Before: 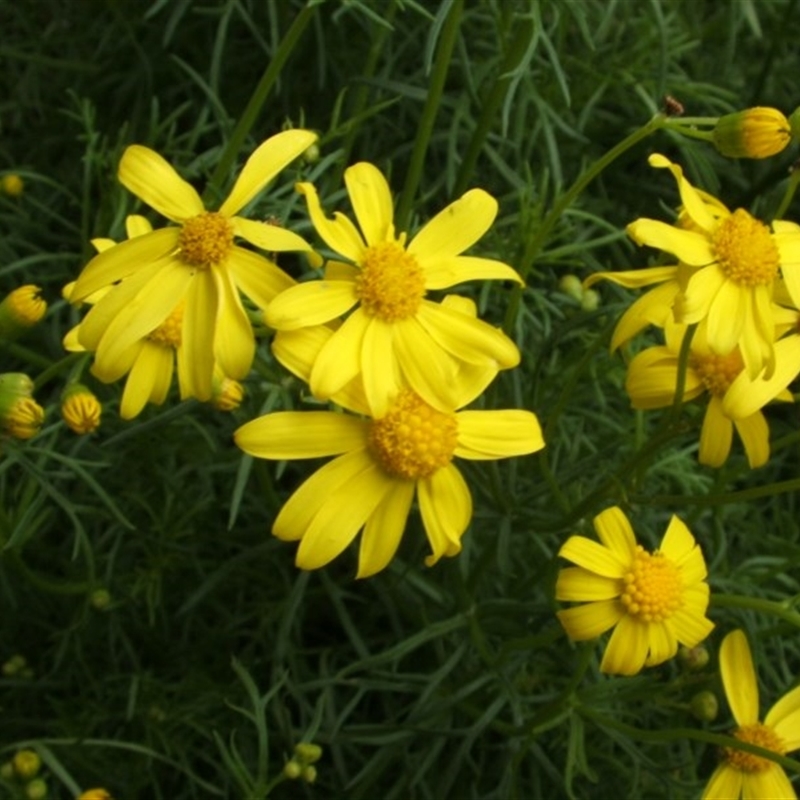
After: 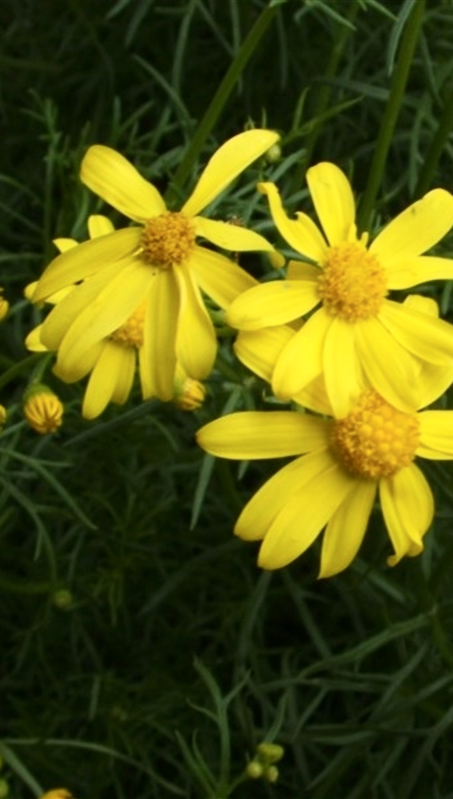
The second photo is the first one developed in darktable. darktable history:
crop: left 4.773%, right 38.589%
contrast brightness saturation: contrast 0.154, brightness 0.04
